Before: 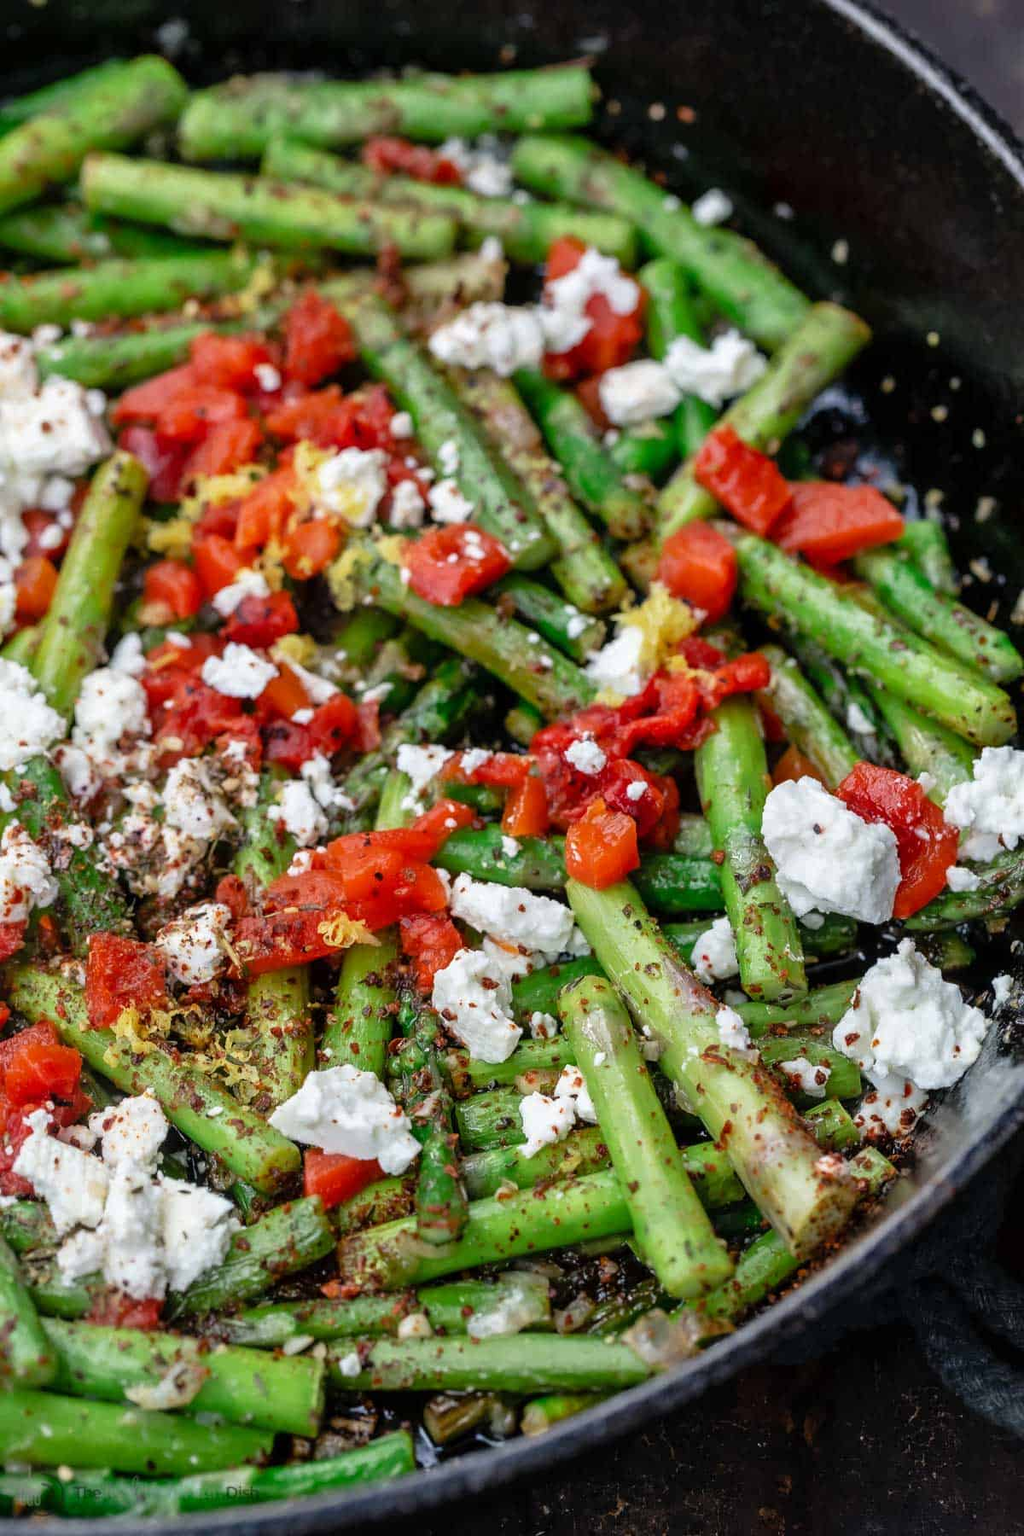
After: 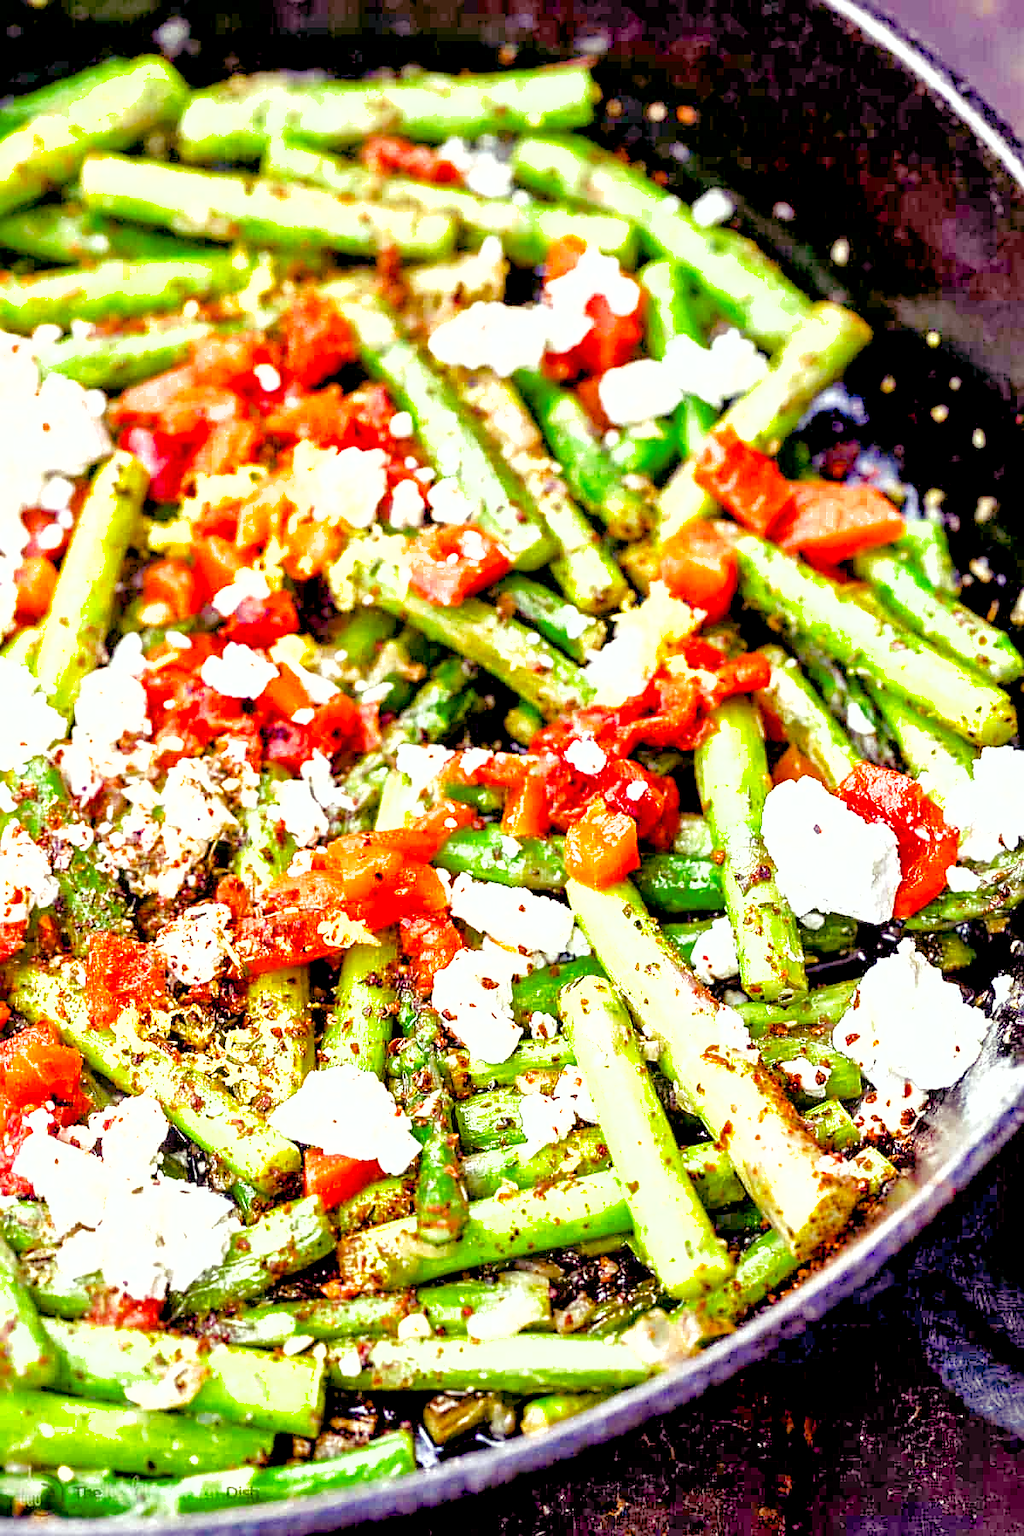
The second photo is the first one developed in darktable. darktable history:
sharpen: on, module defaults
exposure: black level correction 0.001, exposure 1.398 EV, compensate exposure bias true, compensate highlight preservation false
color balance rgb: shadows lift › luminance -21.66%, shadows lift › chroma 8.98%, shadows lift › hue 283.37°, power › chroma 1.55%, power › hue 25.59°, highlights gain › luminance 6.08%, highlights gain › chroma 2.55%, highlights gain › hue 90°, global offset › luminance -0.87%, perceptual saturation grading › global saturation 27.49%, perceptual saturation grading › highlights -28.39%, perceptual saturation grading › mid-tones 15.22%, perceptual saturation grading › shadows 33.98%, perceptual brilliance grading › highlights 10%, perceptual brilliance grading › mid-tones 5%
base curve: curves: ch0 [(0, 0) (0.204, 0.334) (0.55, 0.733) (1, 1)], preserve colors none
shadows and highlights: on, module defaults
